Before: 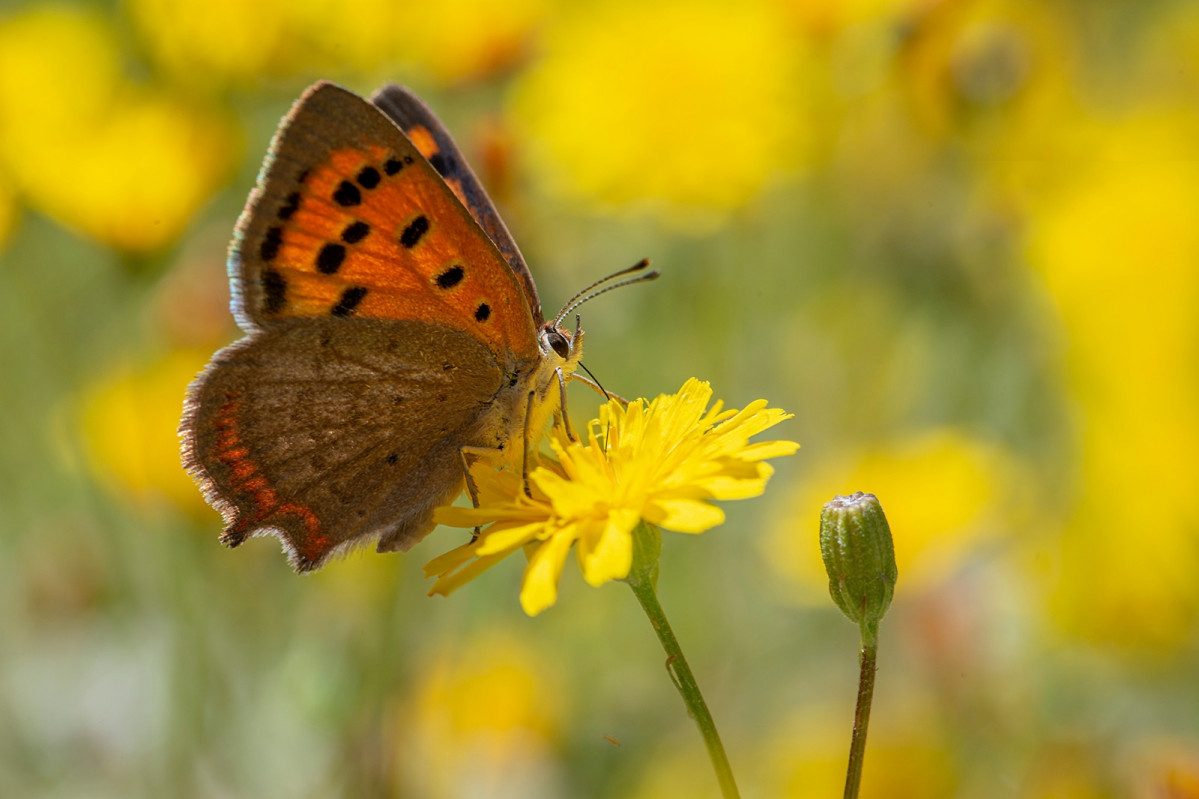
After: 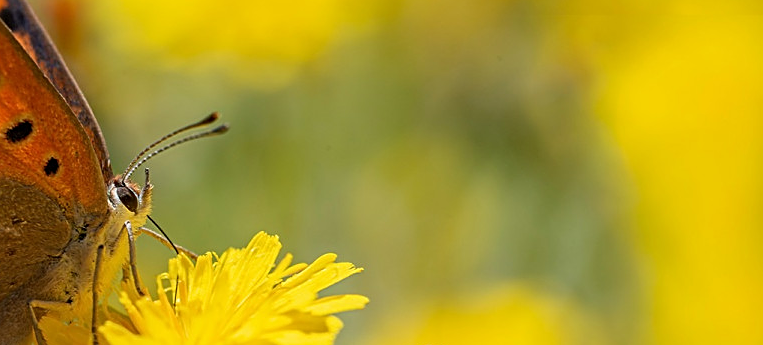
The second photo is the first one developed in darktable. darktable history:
crop: left 36.005%, top 18.293%, right 0.31%, bottom 38.444%
sharpen: on, module defaults
